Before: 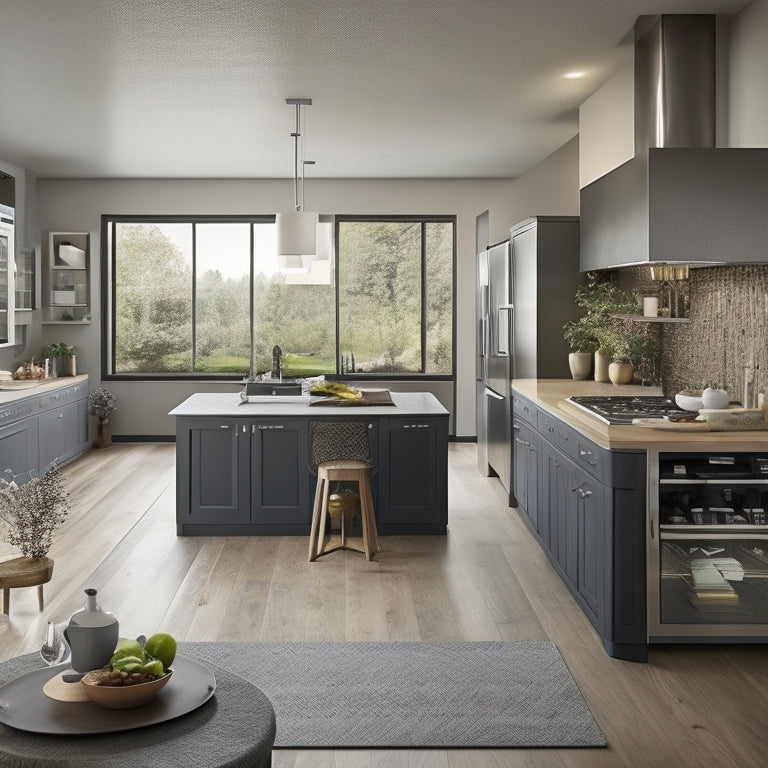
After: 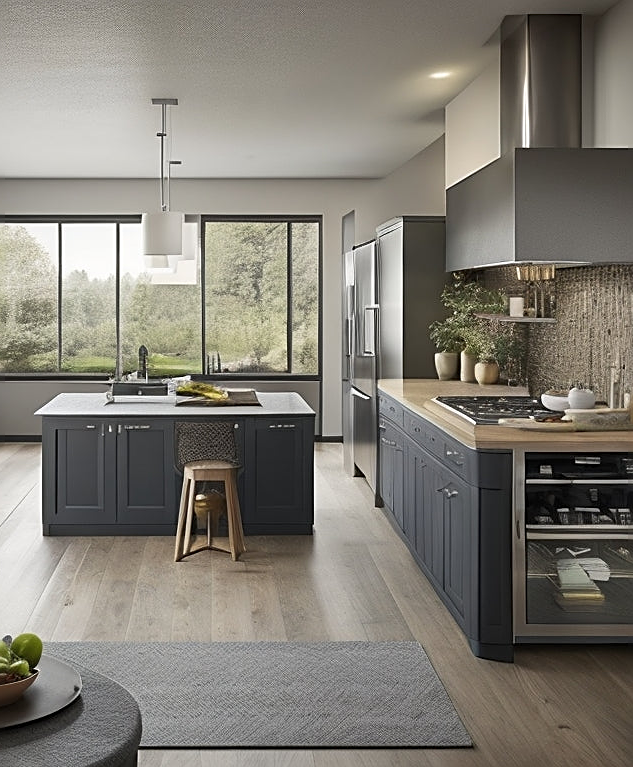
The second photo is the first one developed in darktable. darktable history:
crop: left 17.527%, bottom 0.038%
sharpen: on, module defaults
